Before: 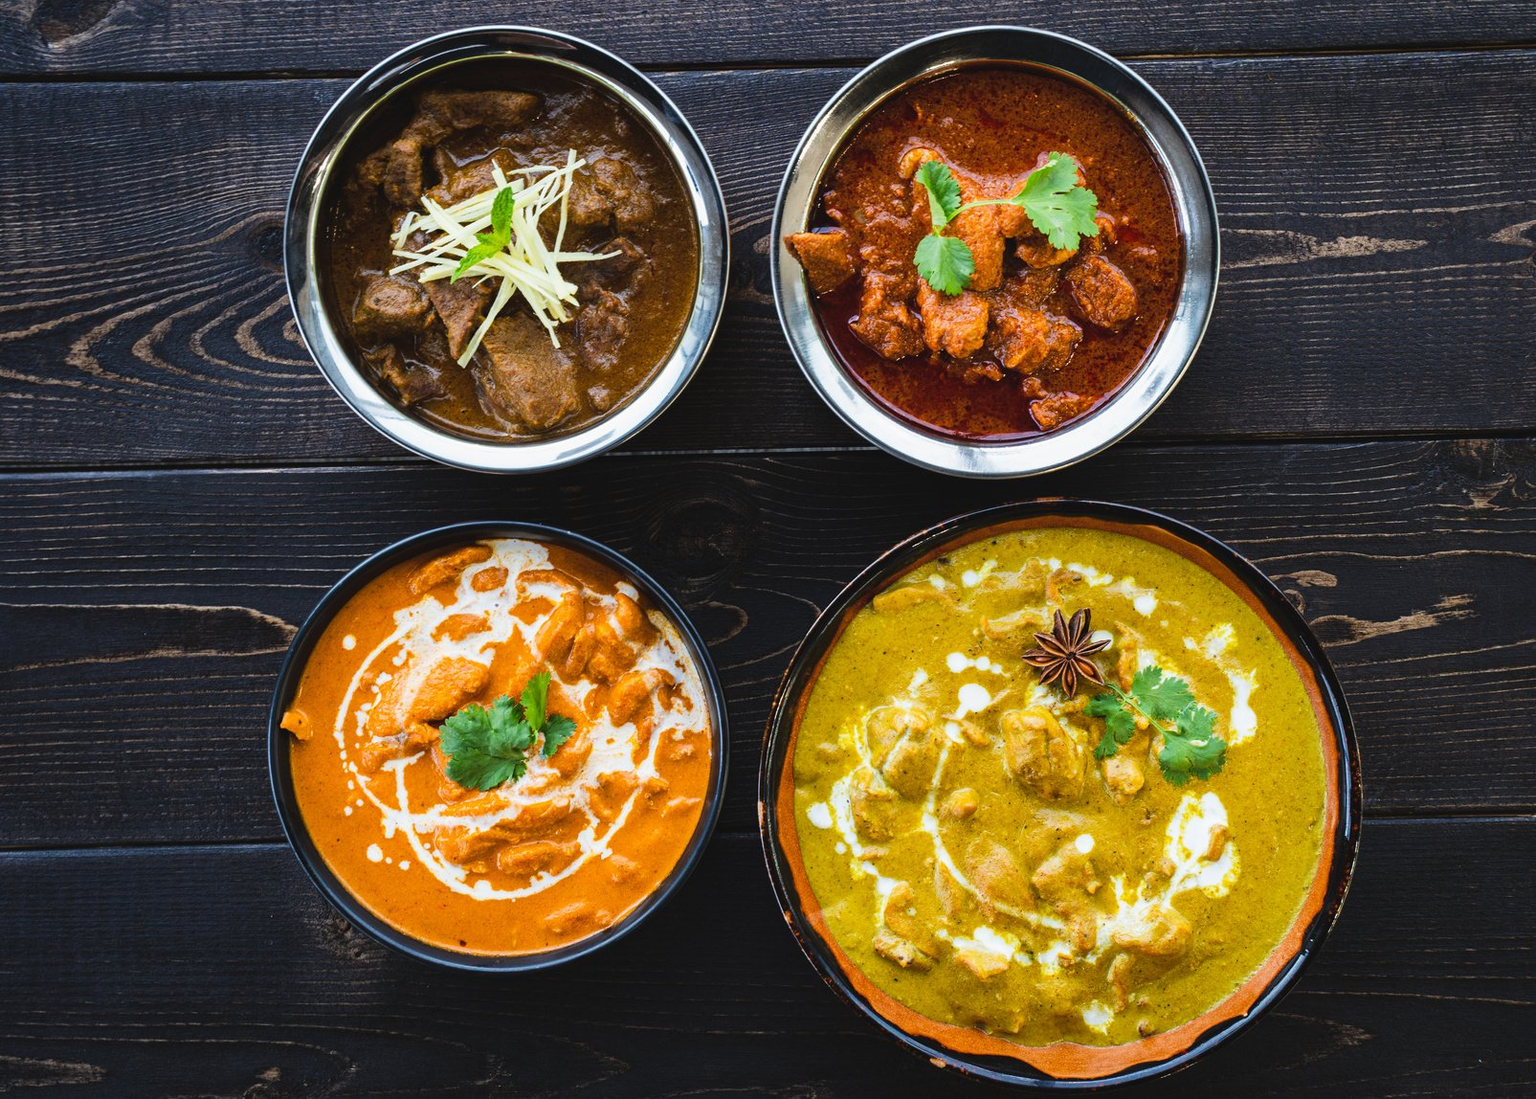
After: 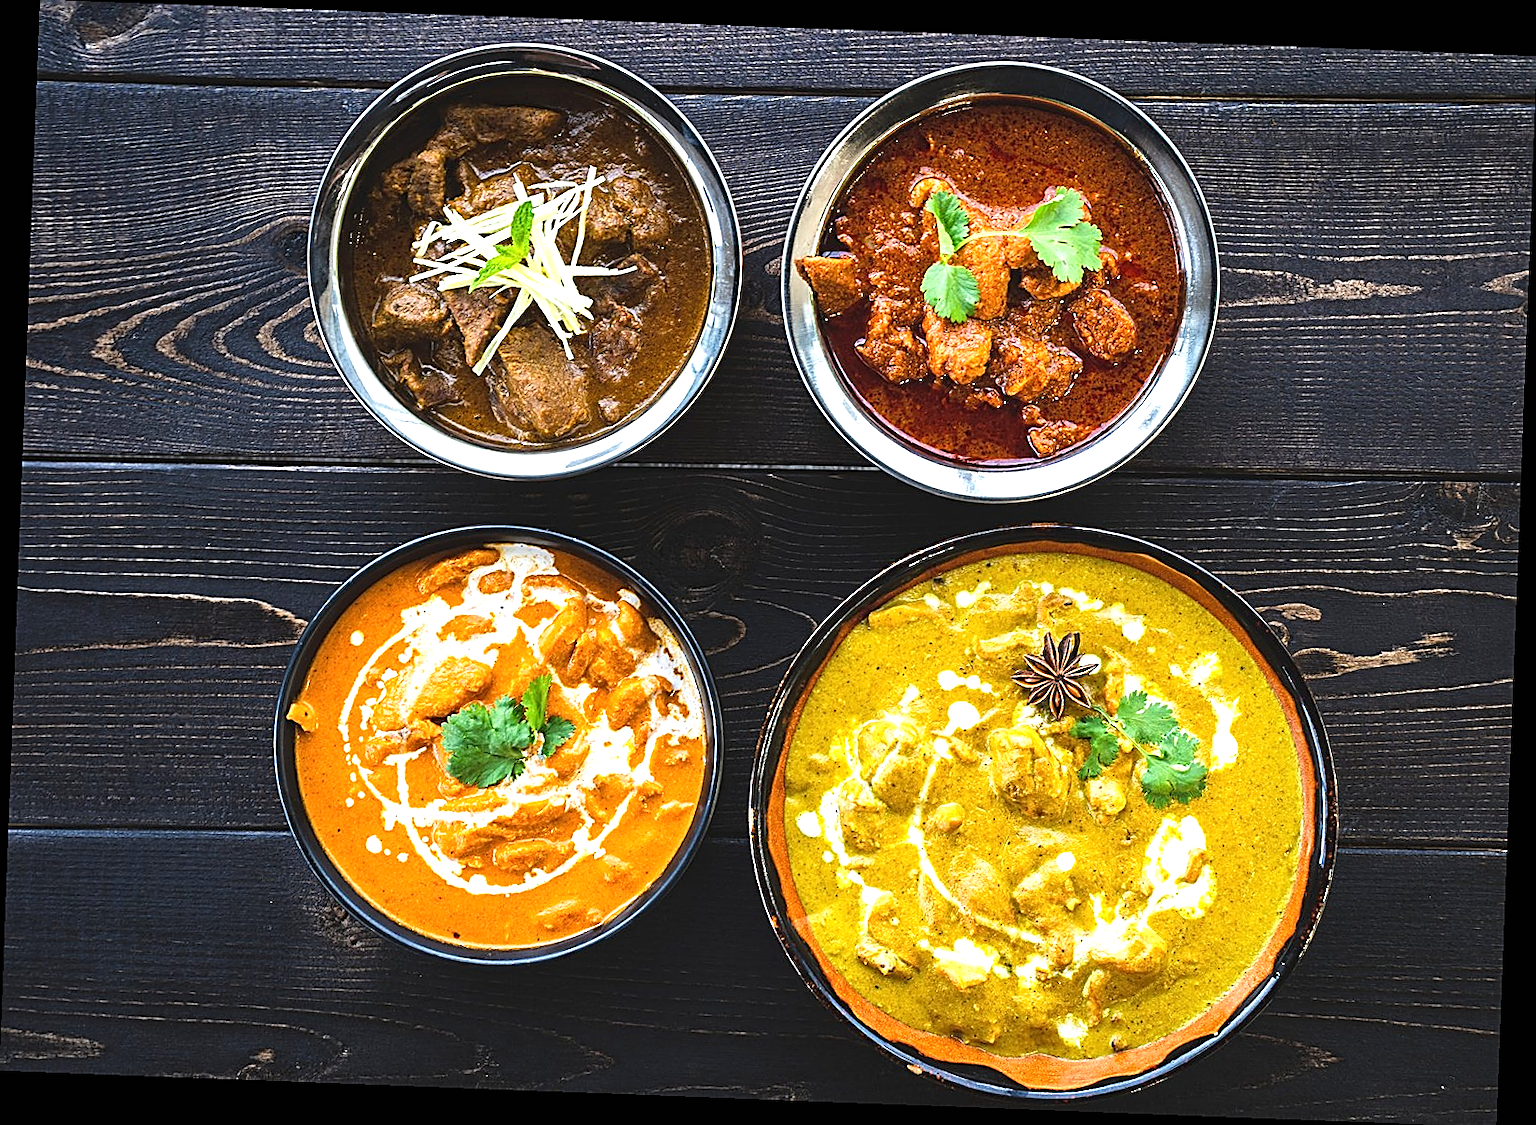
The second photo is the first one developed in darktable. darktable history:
rotate and perspective: rotation 2.17°, automatic cropping off
base curve: curves: ch0 [(0, 0) (0.989, 0.992)], preserve colors none
sharpen: radius 1.685, amount 1.294
exposure: black level correction 0, exposure 0.7 EV, compensate exposure bias true, compensate highlight preservation false
